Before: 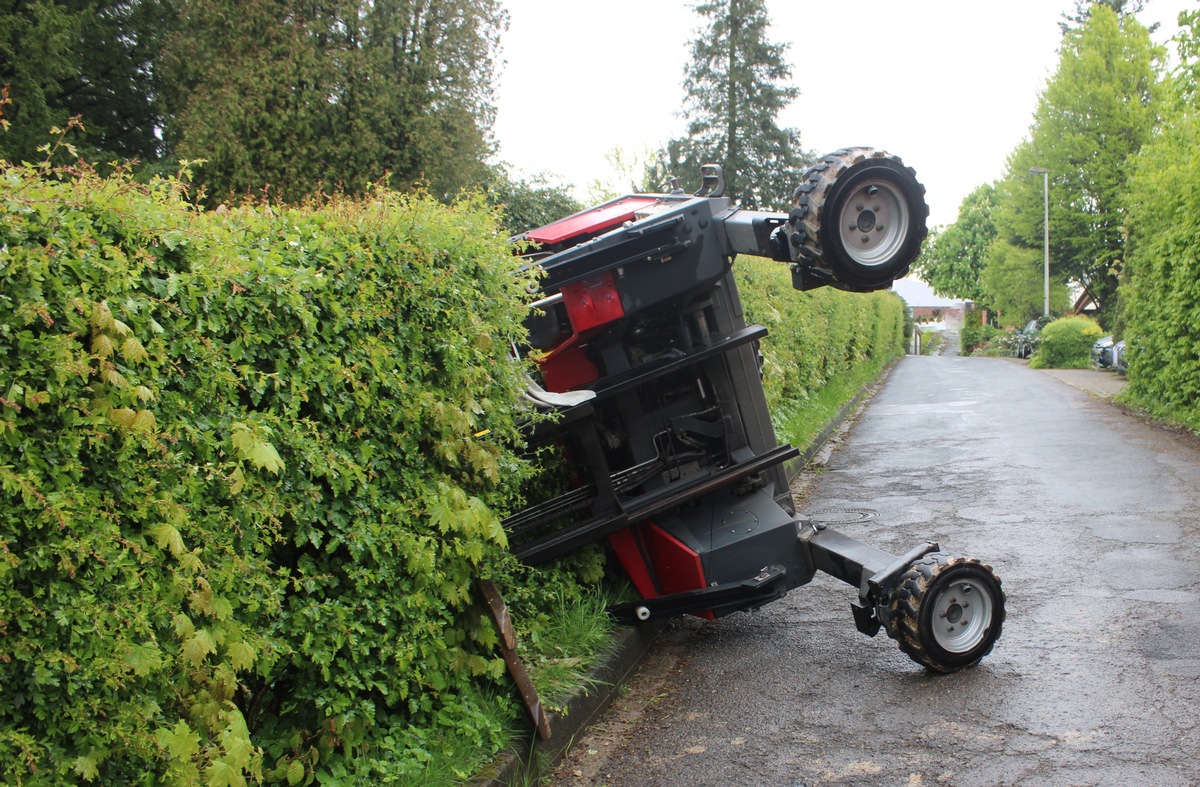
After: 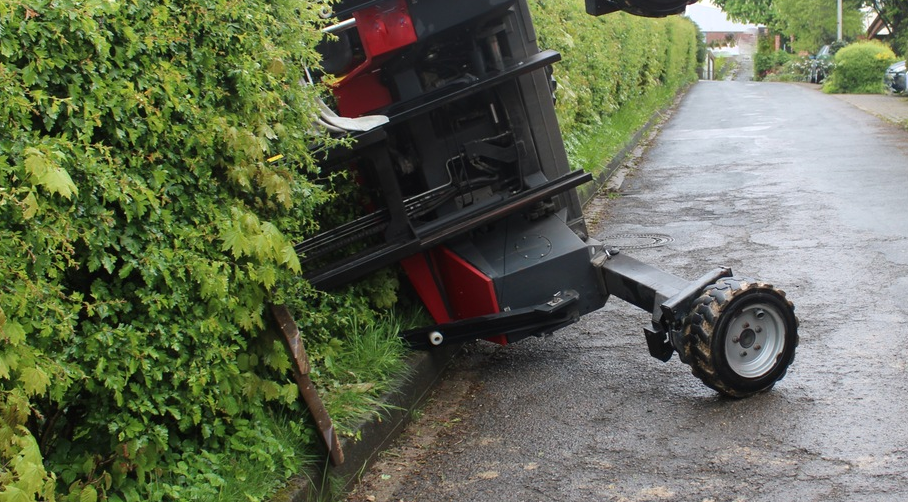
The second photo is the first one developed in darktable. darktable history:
crop and rotate: left 17.299%, top 35.115%, right 7.015%, bottom 1.024%
shadows and highlights: shadows -10, white point adjustment 1.5, highlights 10
